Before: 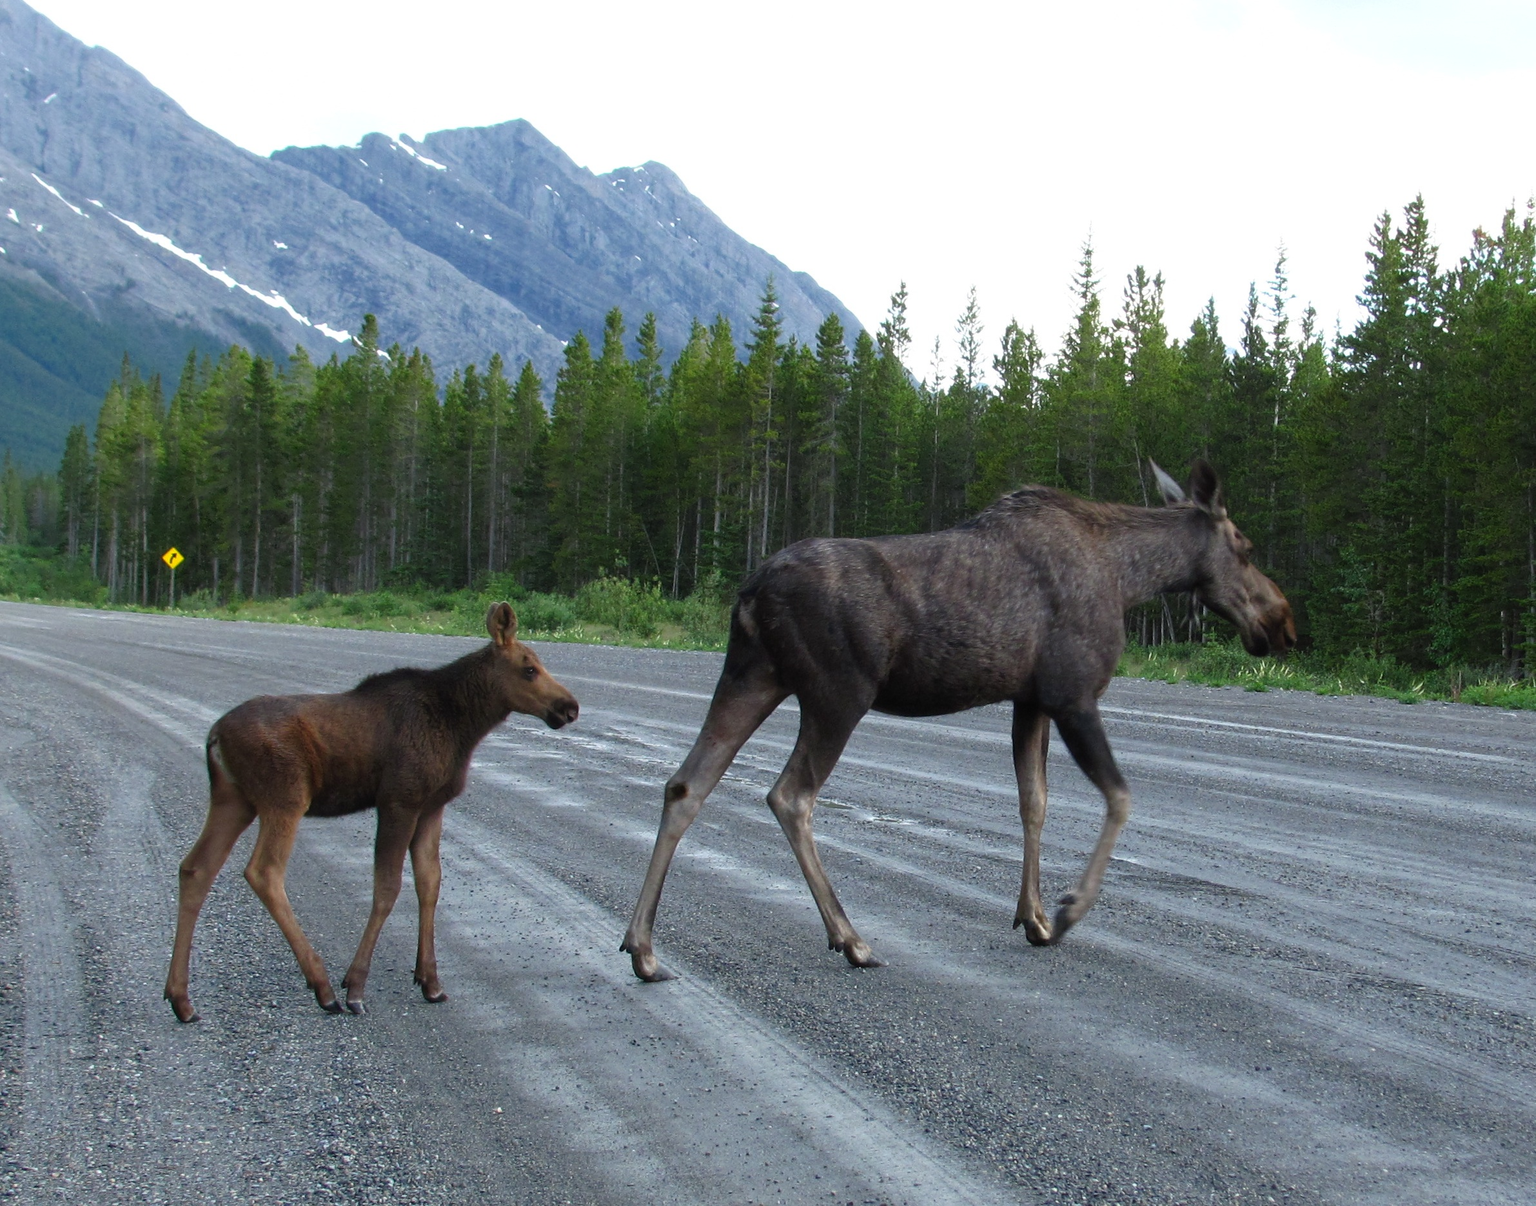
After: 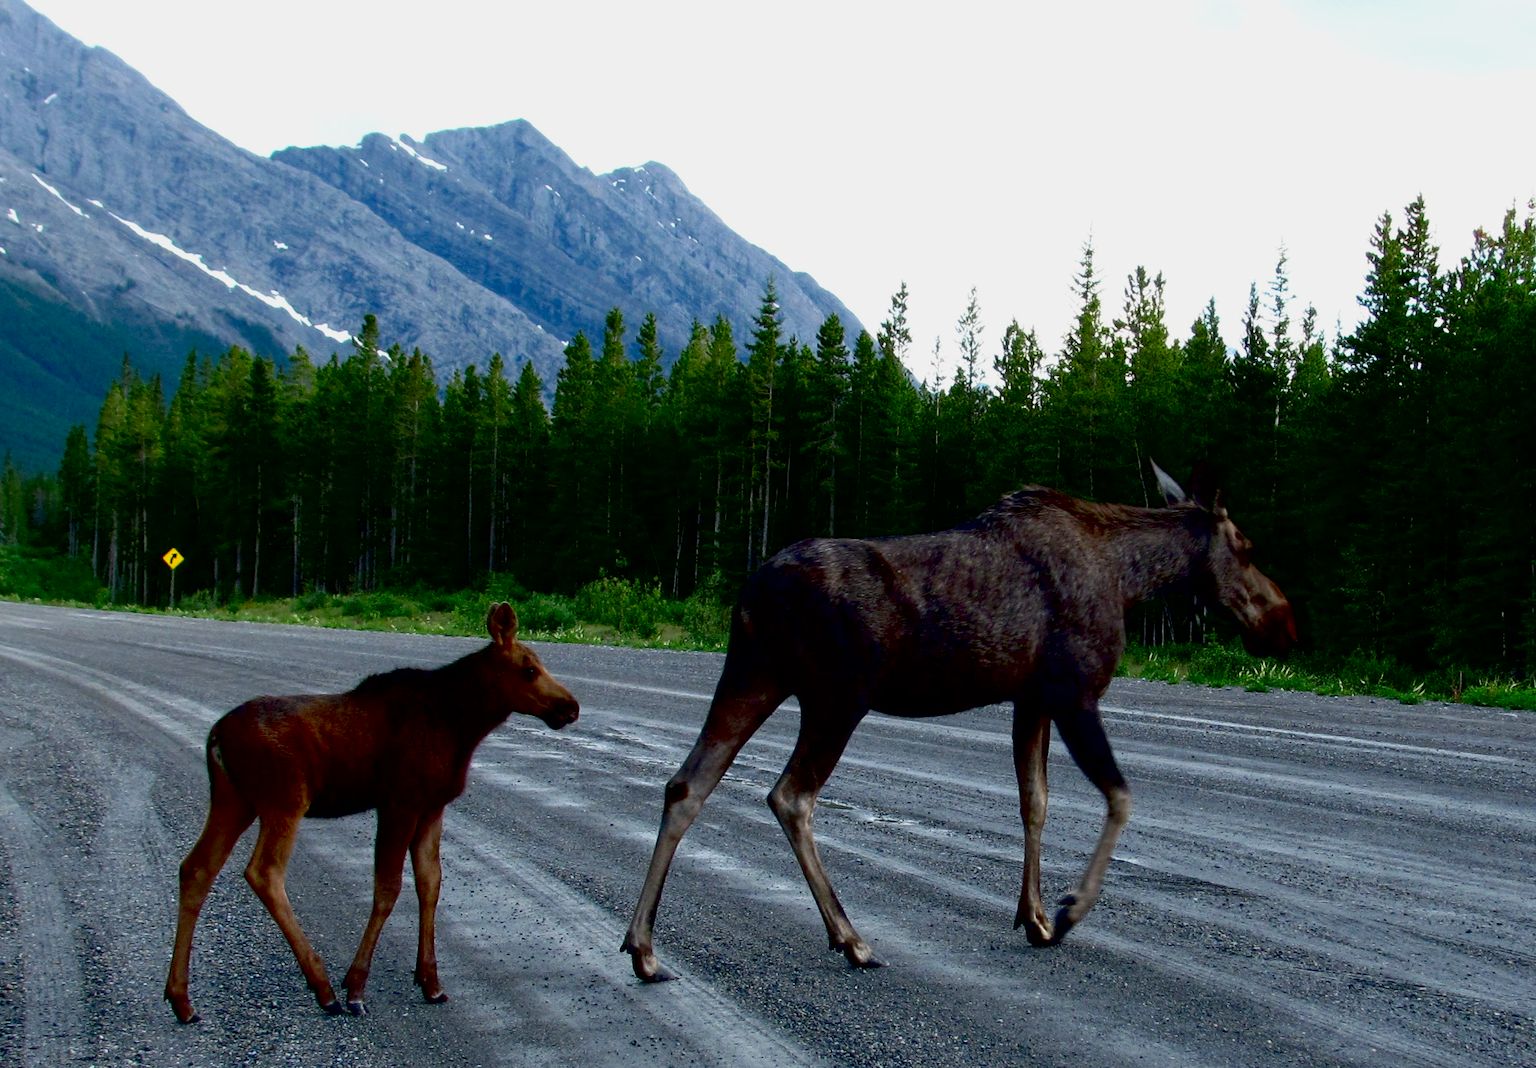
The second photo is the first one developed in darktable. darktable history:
crop and rotate: top 0%, bottom 11.35%
contrast brightness saturation: contrast 0.132, brightness -0.059, saturation 0.162
exposure: black level correction 0.044, exposure -0.229 EV, compensate exposure bias true, compensate highlight preservation false
